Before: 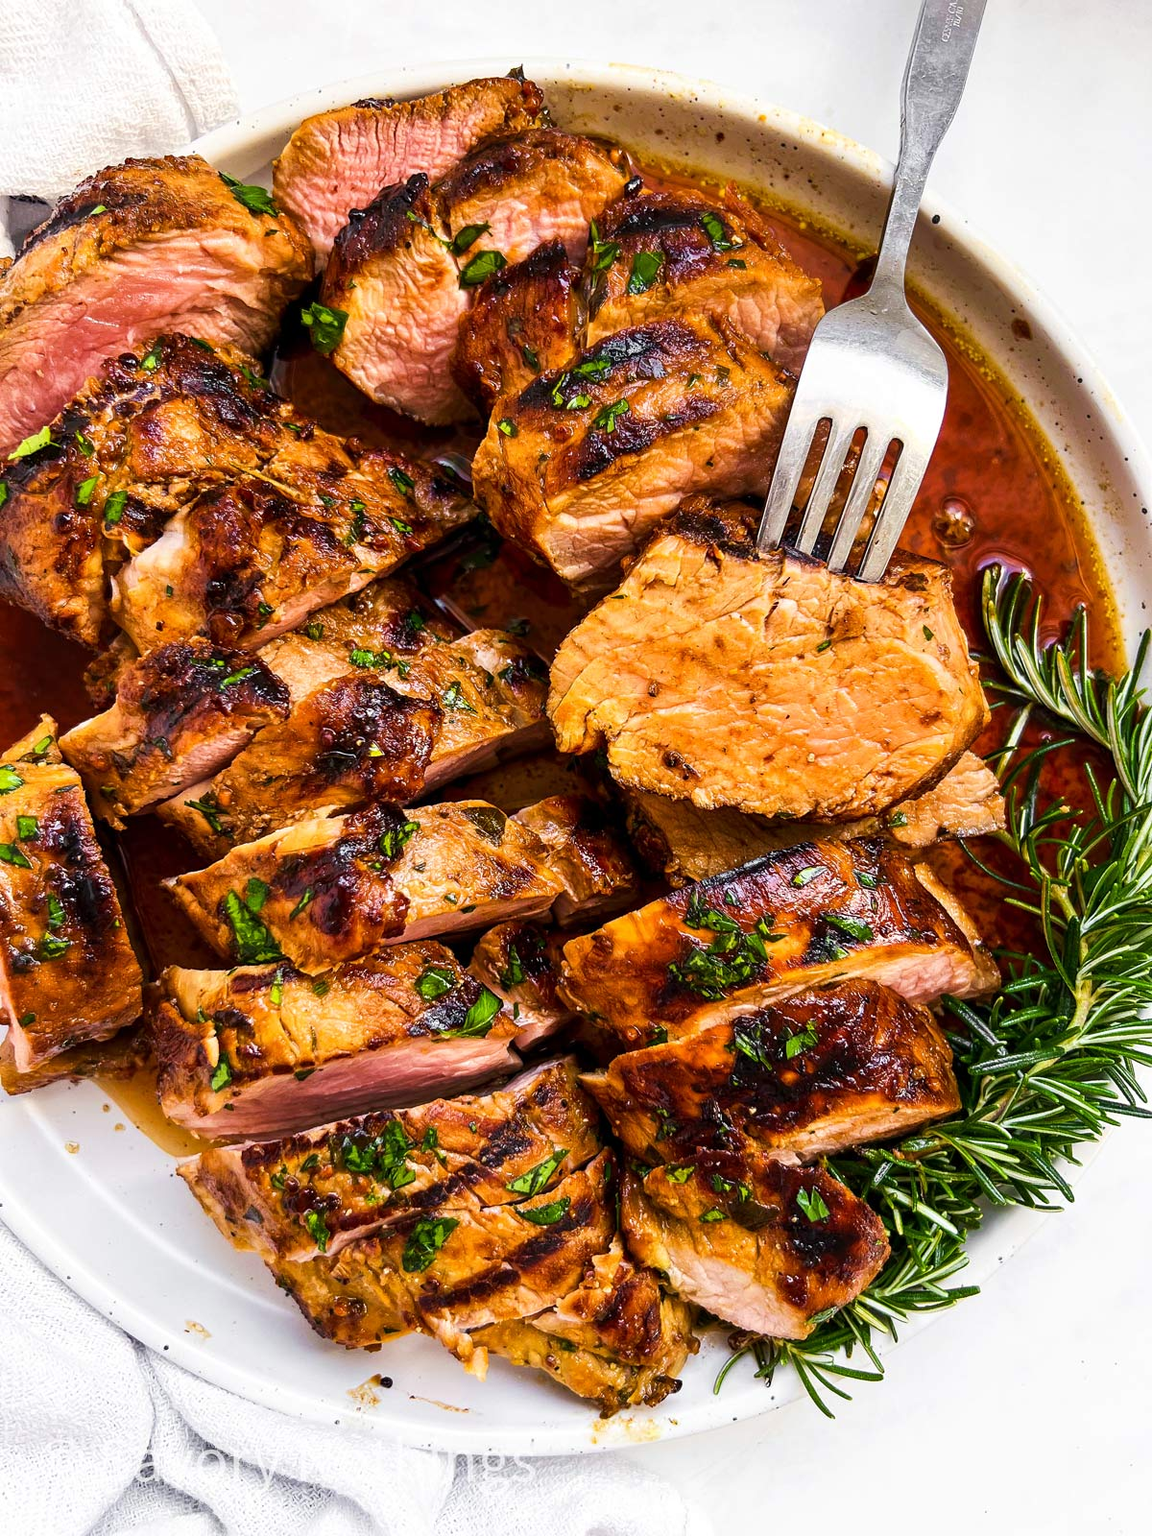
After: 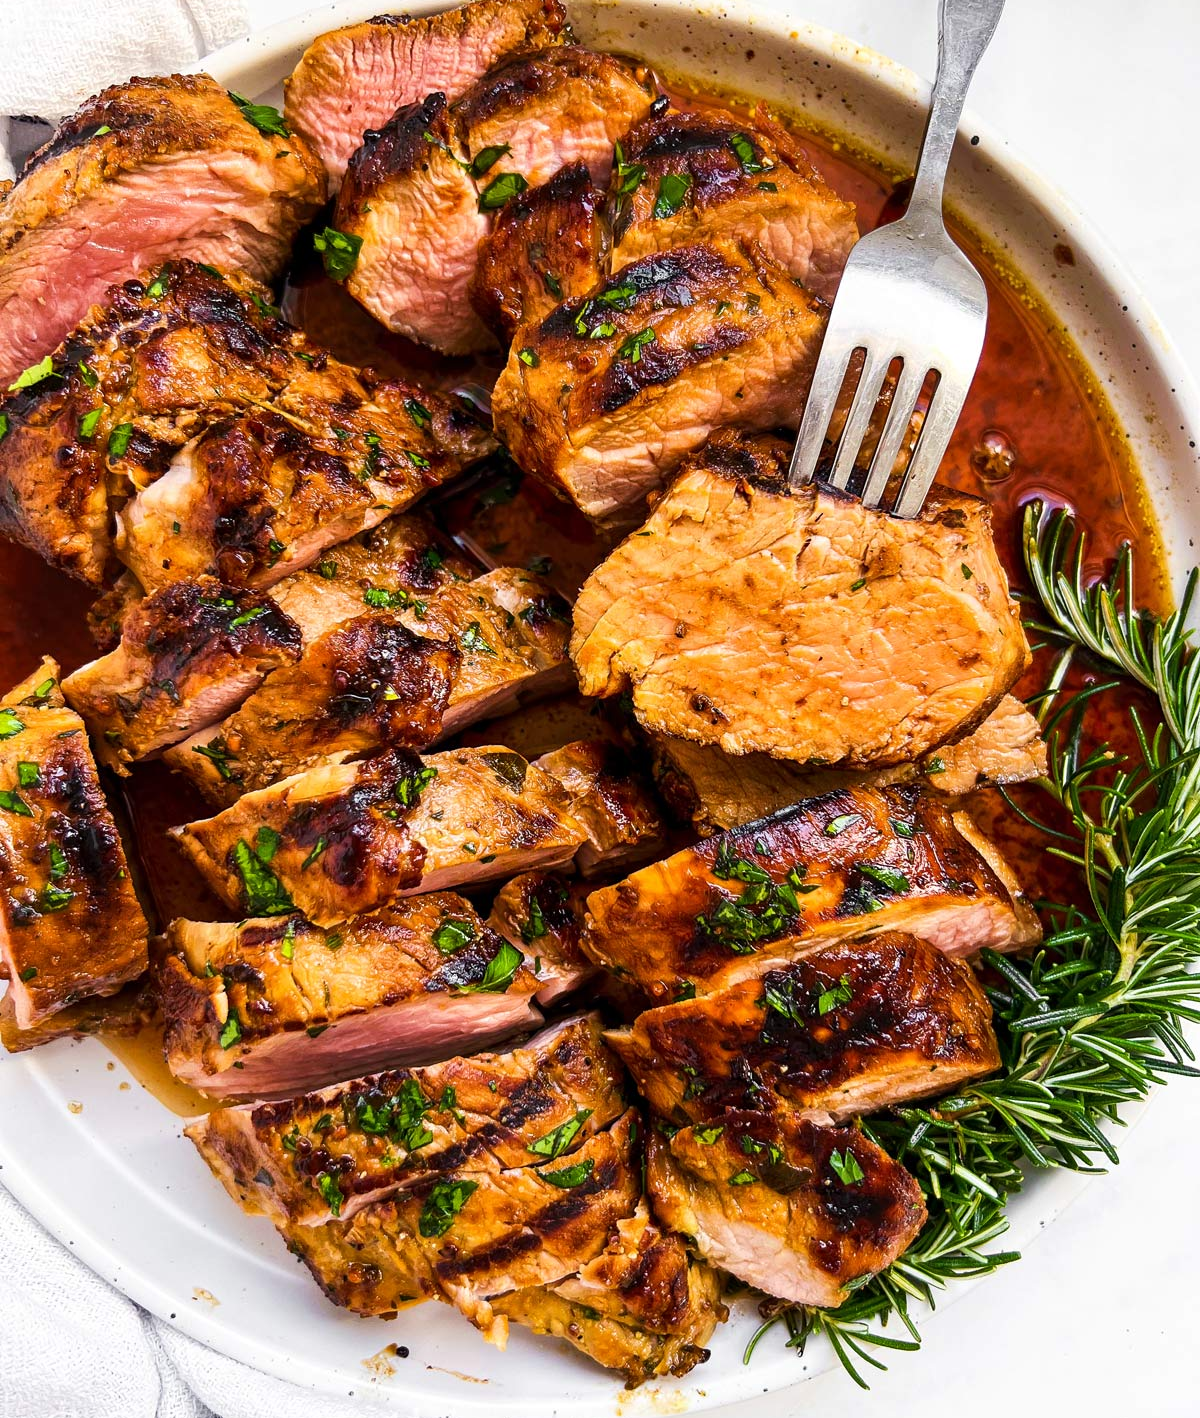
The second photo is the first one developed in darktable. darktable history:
crop and rotate: top 5.512%, bottom 5.826%
